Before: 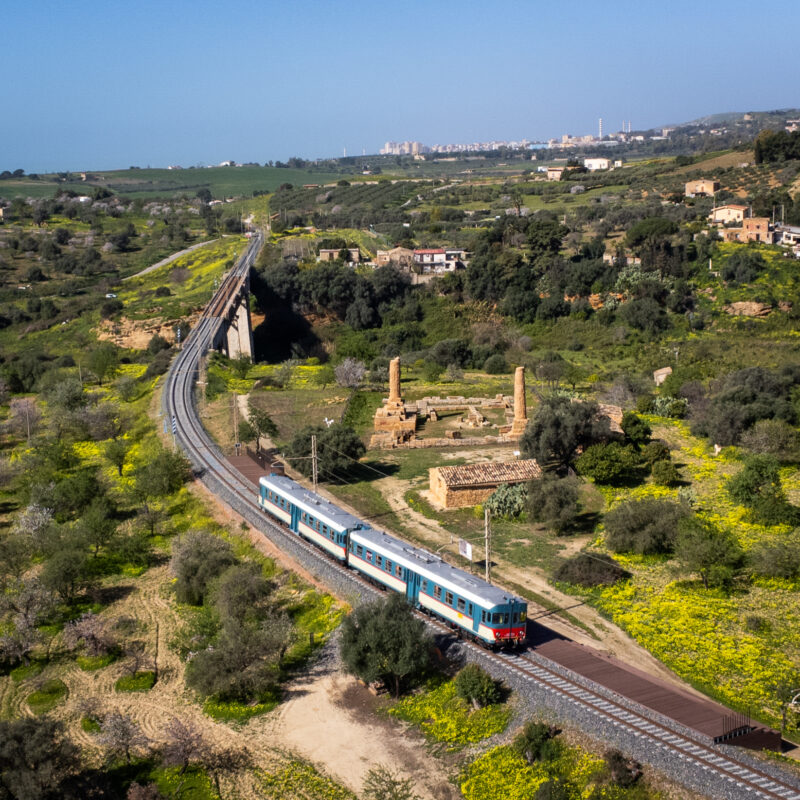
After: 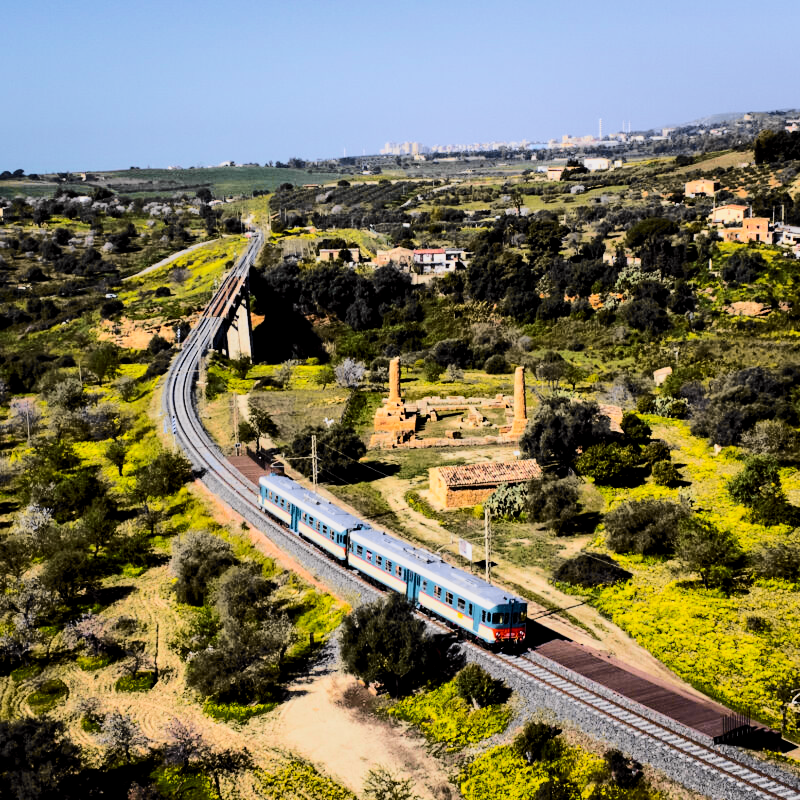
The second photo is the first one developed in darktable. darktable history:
filmic rgb: black relative exposure -7.65 EV, white relative exposure 4.56 EV, hardness 3.61, color science v6 (2022)
tone curve: curves: ch0 [(0.017, 0) (0.107, 0.071) (0.295, 0.264) (0.447, 0.507) (0.54, 0.618) (0.733, 0.791) (0.879, 0.898) (1, 0.97)]; ch1 [(0, 0) (0.393, 0.415) (0.447, 0.448) (0.485, 0.497) (0.523, 0.515) (0.544, 0.55) (0.59, 0.609) (0.686, 0.686) (1, 1)]; ch2 [(0, 0) (0.369, 0.388) (0.449, 0.431) (0.499, 0.5) (0.521, 0.505) (0.53, 0.538) (0.579, 0.601) (0.669, 0.733) (1, 1)], color space Lab, independent channels, preserve colors none
contrast equalizer: octaves 7, y [[0.6 ×6], [0.55 ×6], [0 ×6], [0 ×6], [0 ×6]], mix 0.29
tone equalizer: -8 EV -0.75 EV, -7 EV -0.7 EV, -6 EV -0.6 EV, -5 EV -0.4 EV, -3 EV 0.4 EV, -2 EV 0.6 EV, -1 EV 0.7 EV, +0 EV 0.75 EV, edges refinement/feathering 500, mask exposure compensation -1.57 EV, preserve details no
